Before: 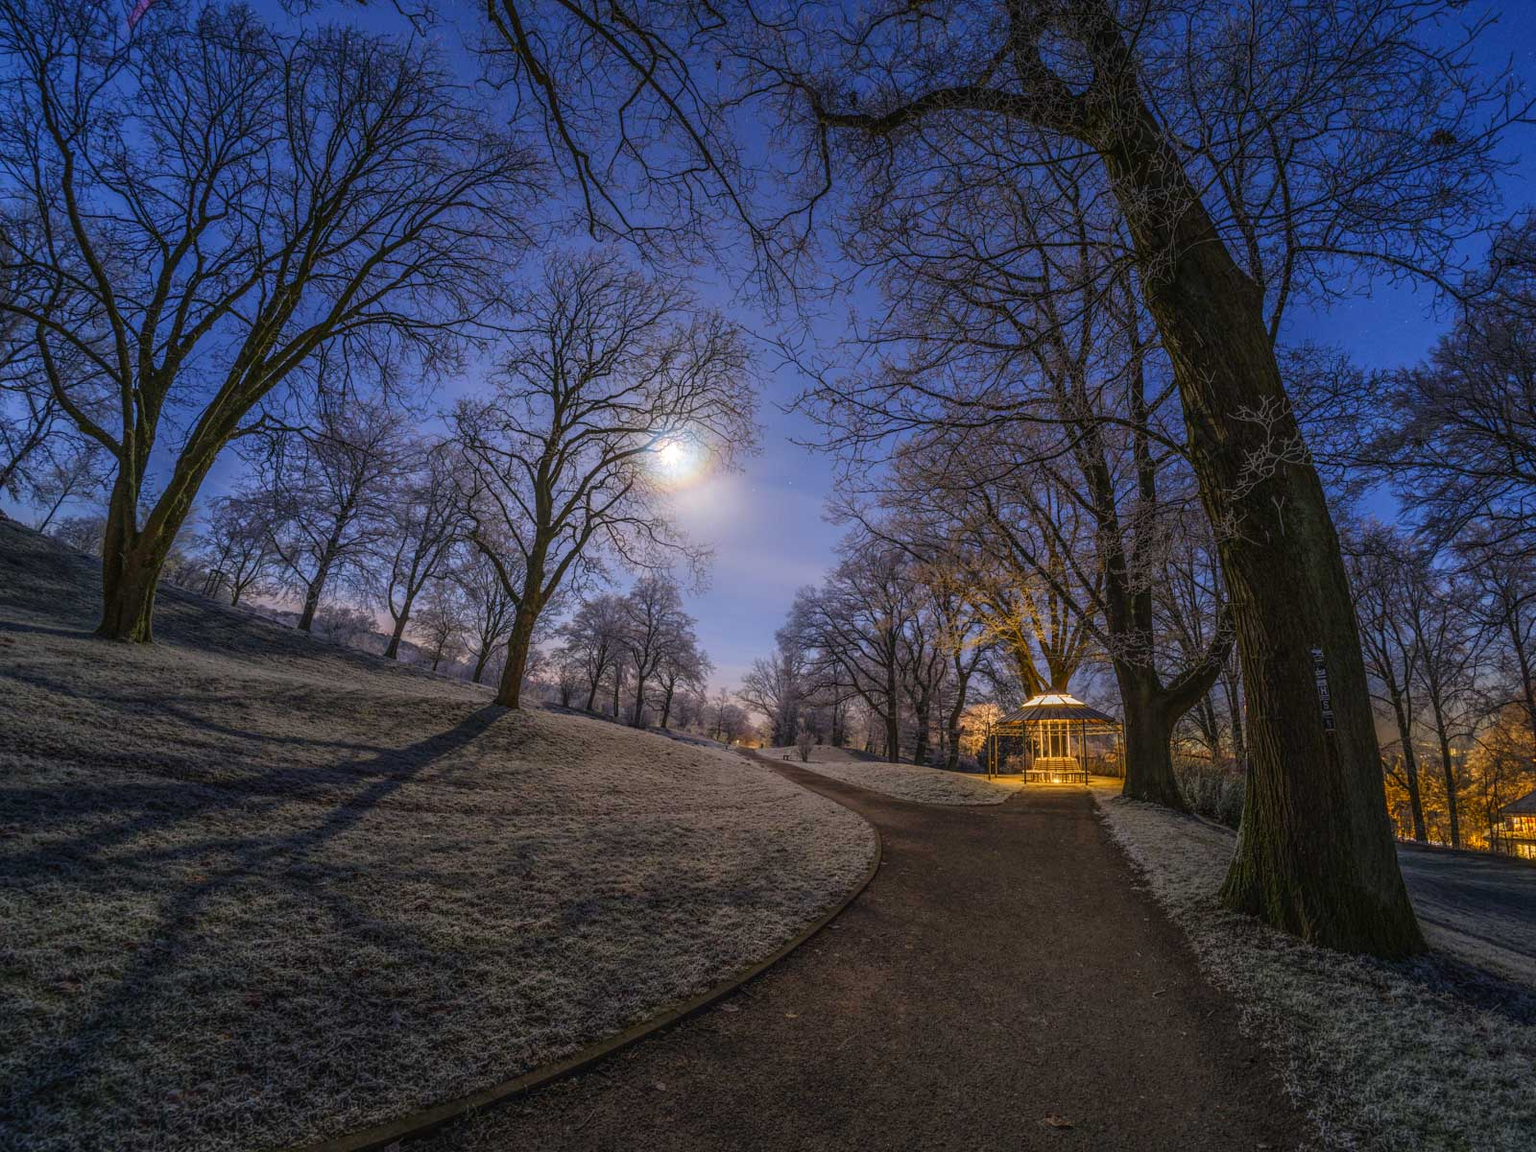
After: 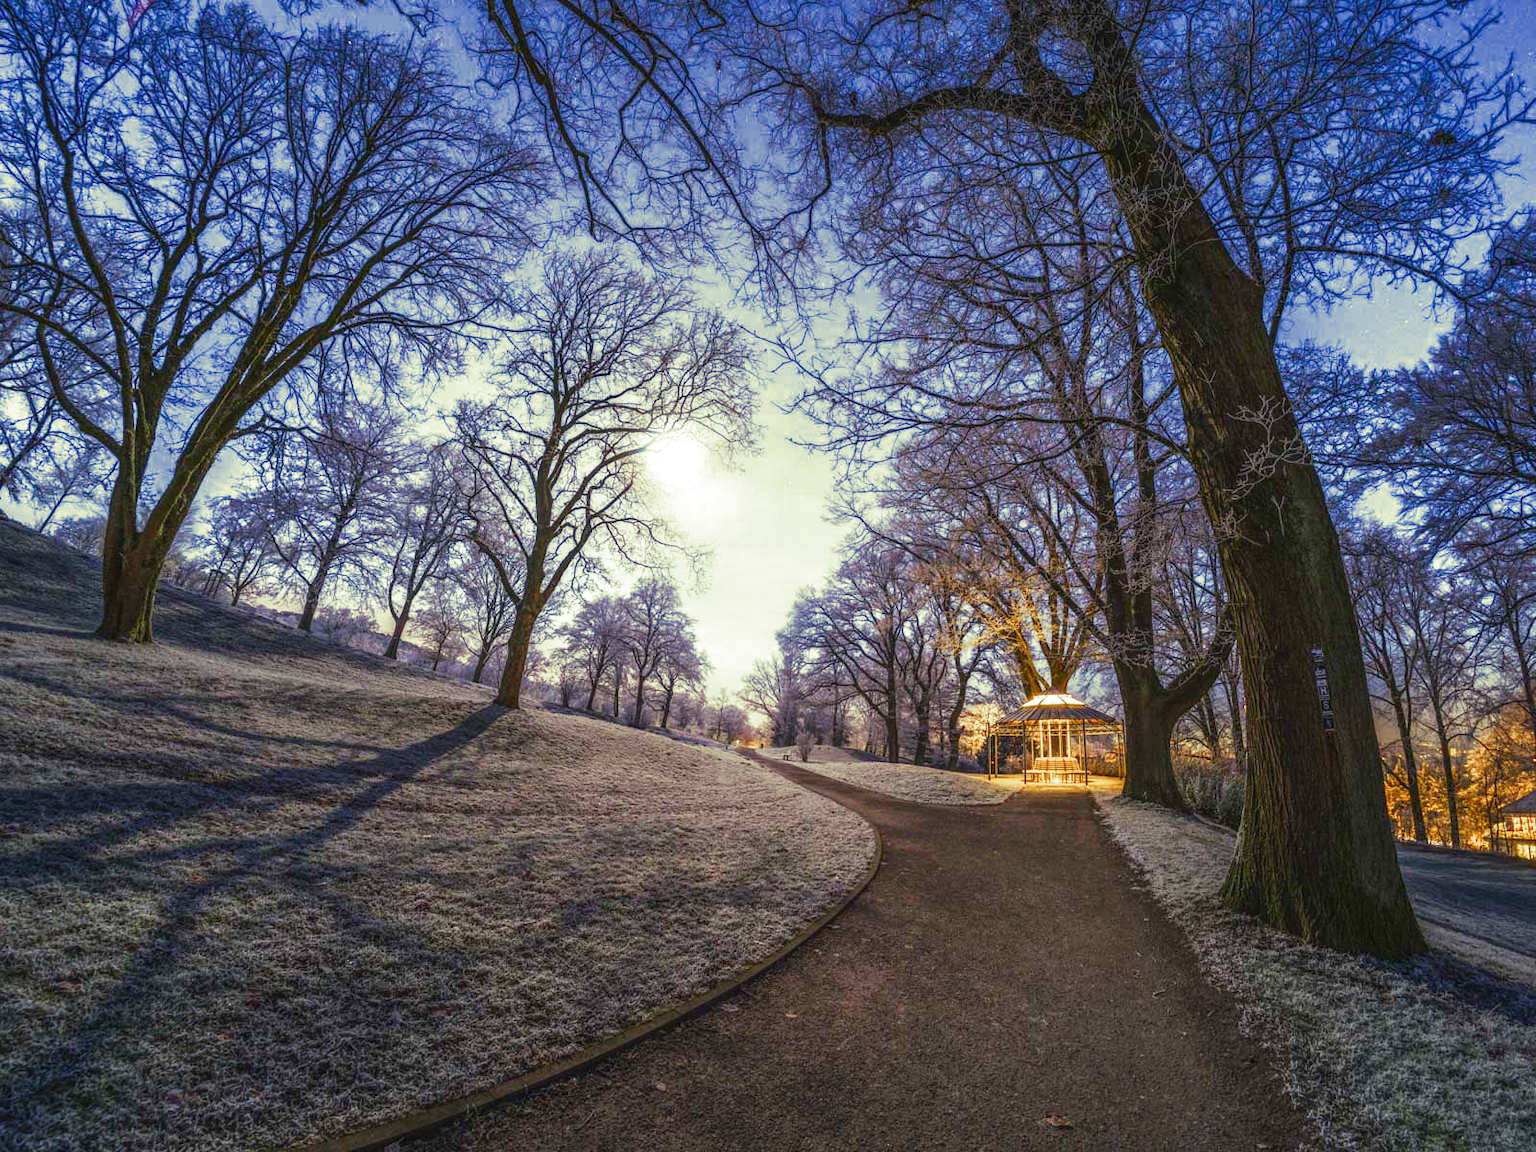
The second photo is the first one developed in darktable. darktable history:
contrast brightness saturation: contrast 0.2, brightness 0.16, saturation 0.22
exposure: exposure 0.566 EV, compensate highlight preservation false
white balance: red 1.009, blue 1.027
split-toning: shadows › hue 290.82°, shadows › saturation 0.34, highlights › saturation 0.38, balance 0, compress 50%
